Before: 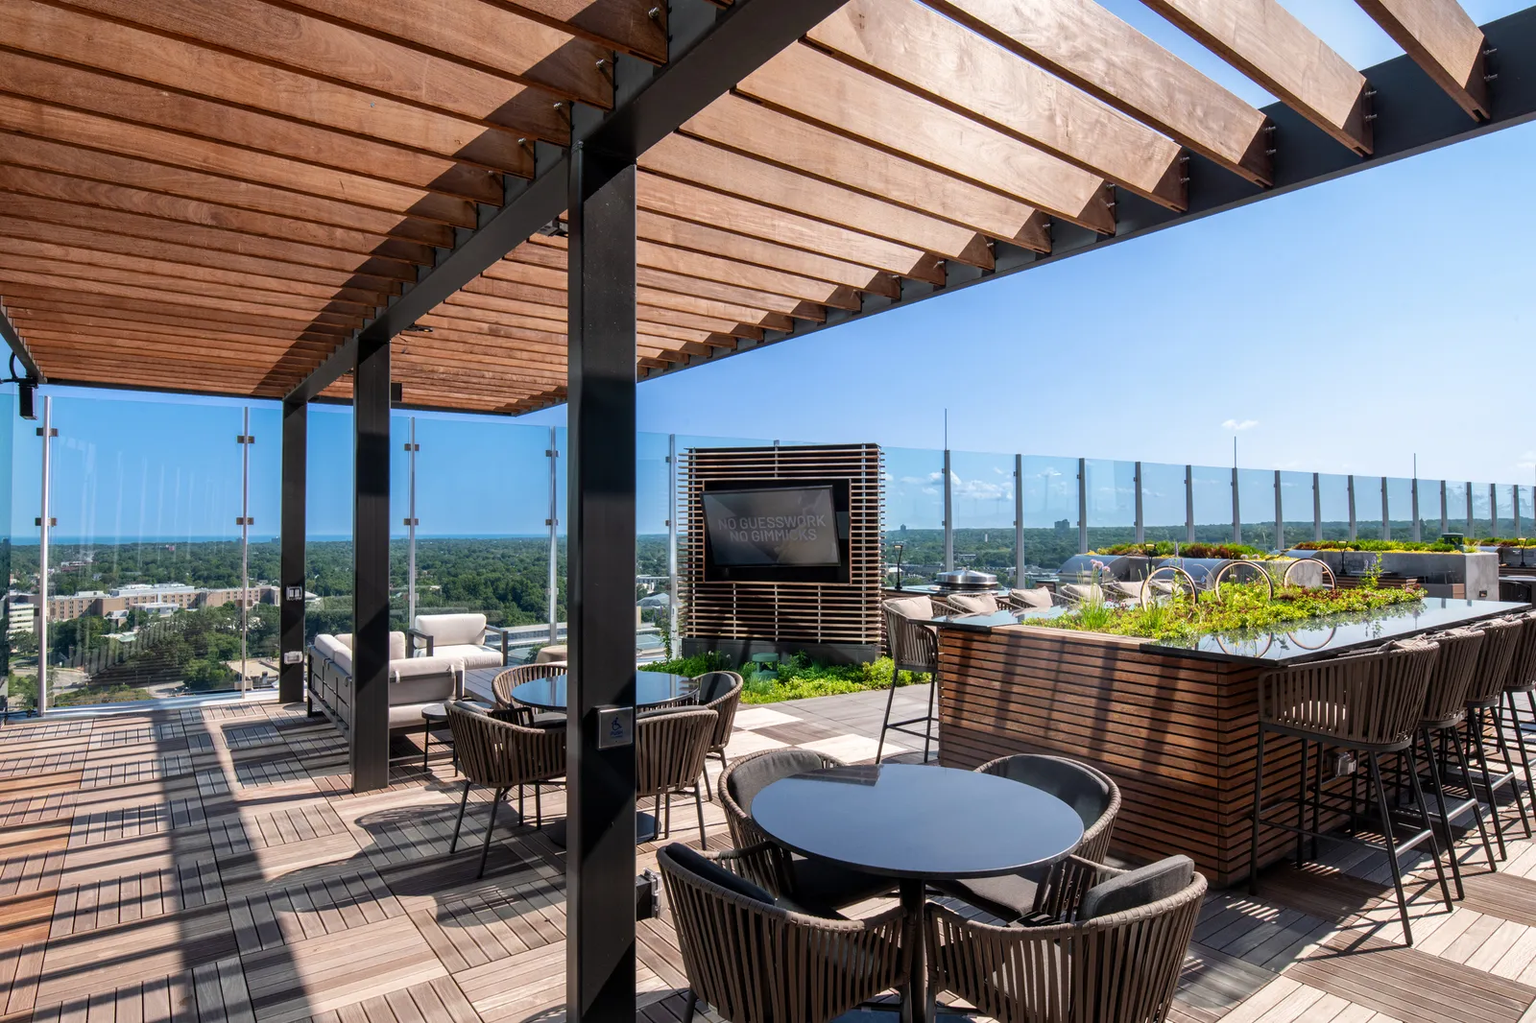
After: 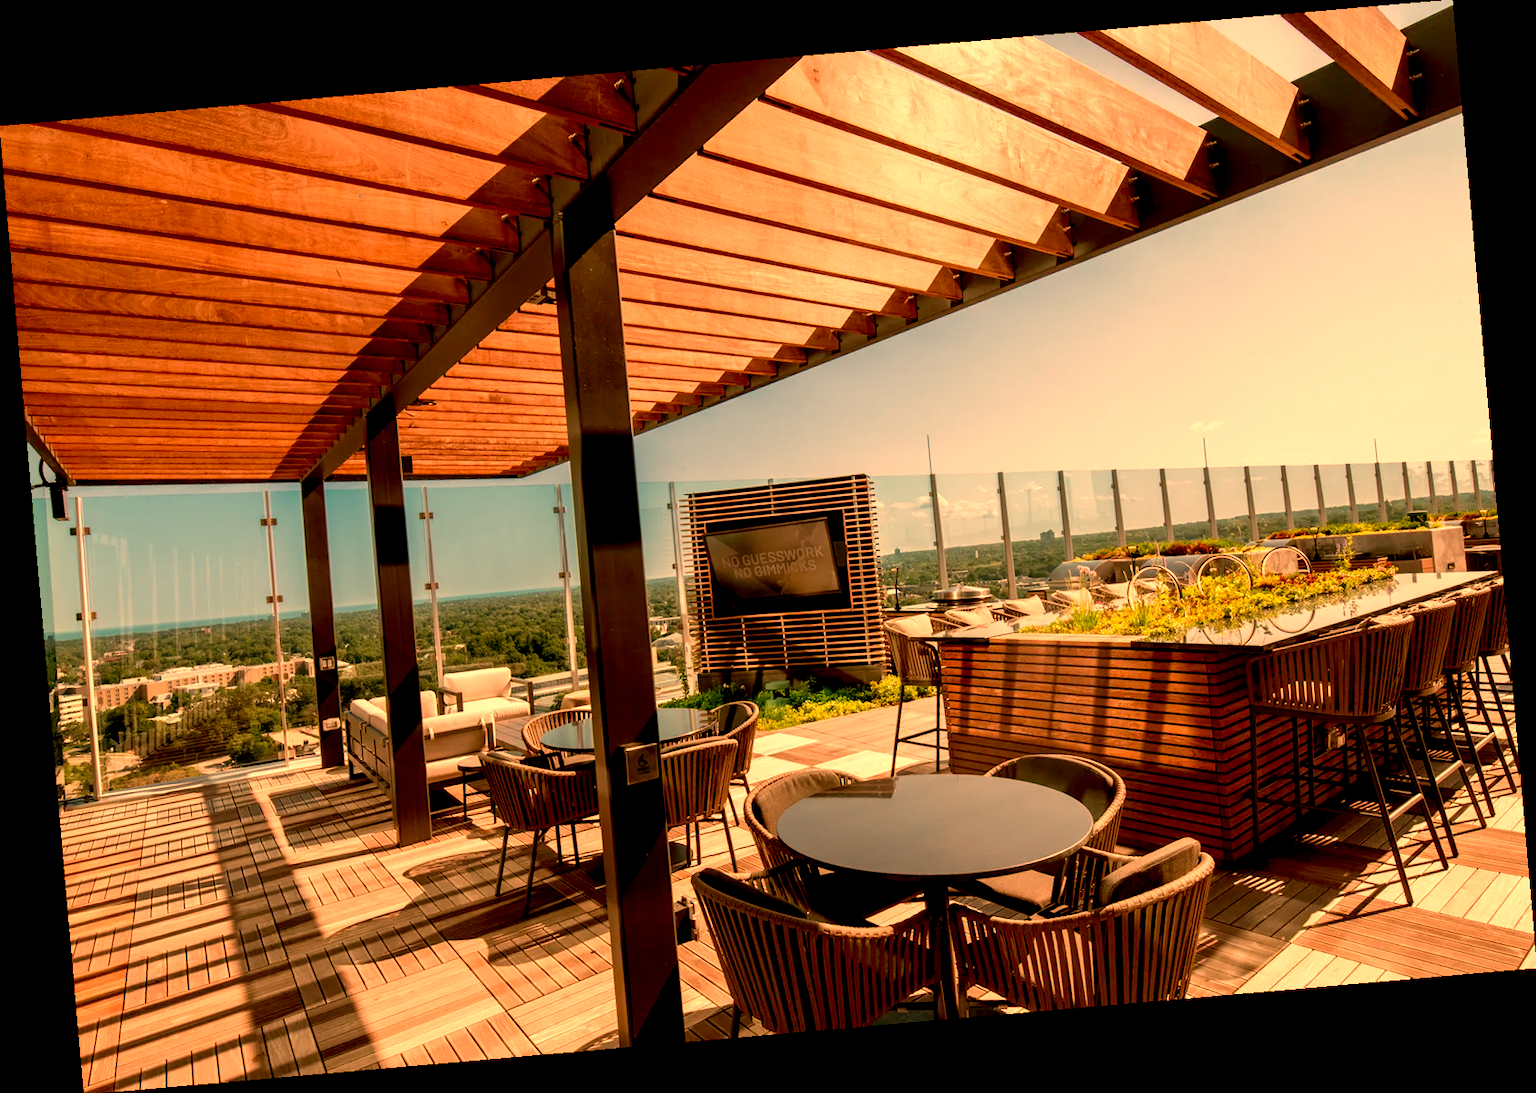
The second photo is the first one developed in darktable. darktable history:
color correction: highlights a* -0.482, highlights b* 0.161, shadows a* 4.66, shadows b* 20.72
rotate and perspective: rotation -4.98°, automatic cropping off
exposure: black level correction 0.016, exposure -0.009 EV, compensate highlight preservation false
white balance: red 1.467, blue 0.684
